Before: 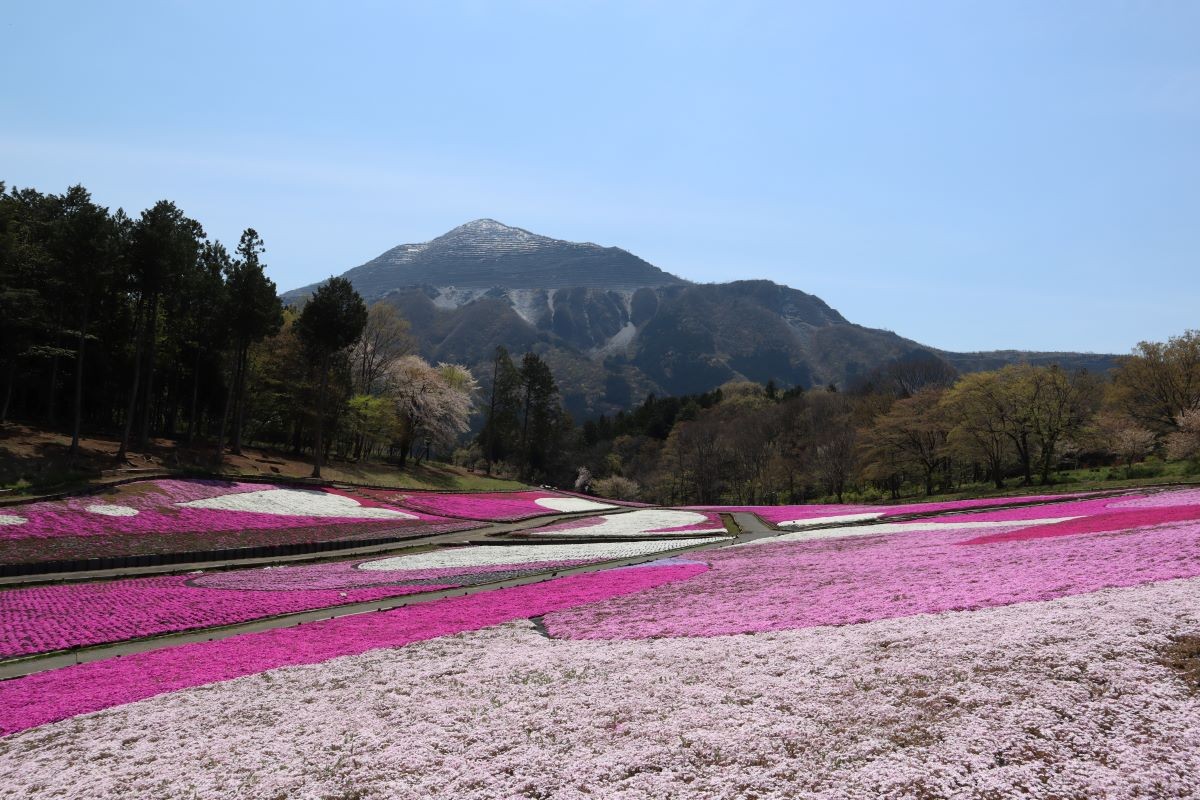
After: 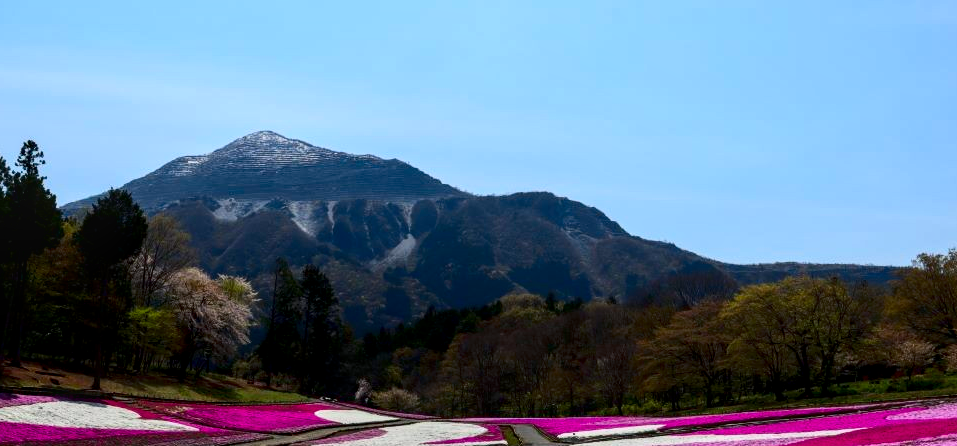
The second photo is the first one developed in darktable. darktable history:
contrast brightness saturation: contrast 0.205, brightness -0.115, saturation 0.21
color balance rgb: power › chroma 0.51%, power › hue 257.88°, global offset › luminance -0.474%, perceptual saturation grading › global saturation 25.557%
local contrast: detail 130%
crop: left 18.346%, top 11.111%, right 1.843%, bottom 33.073%
